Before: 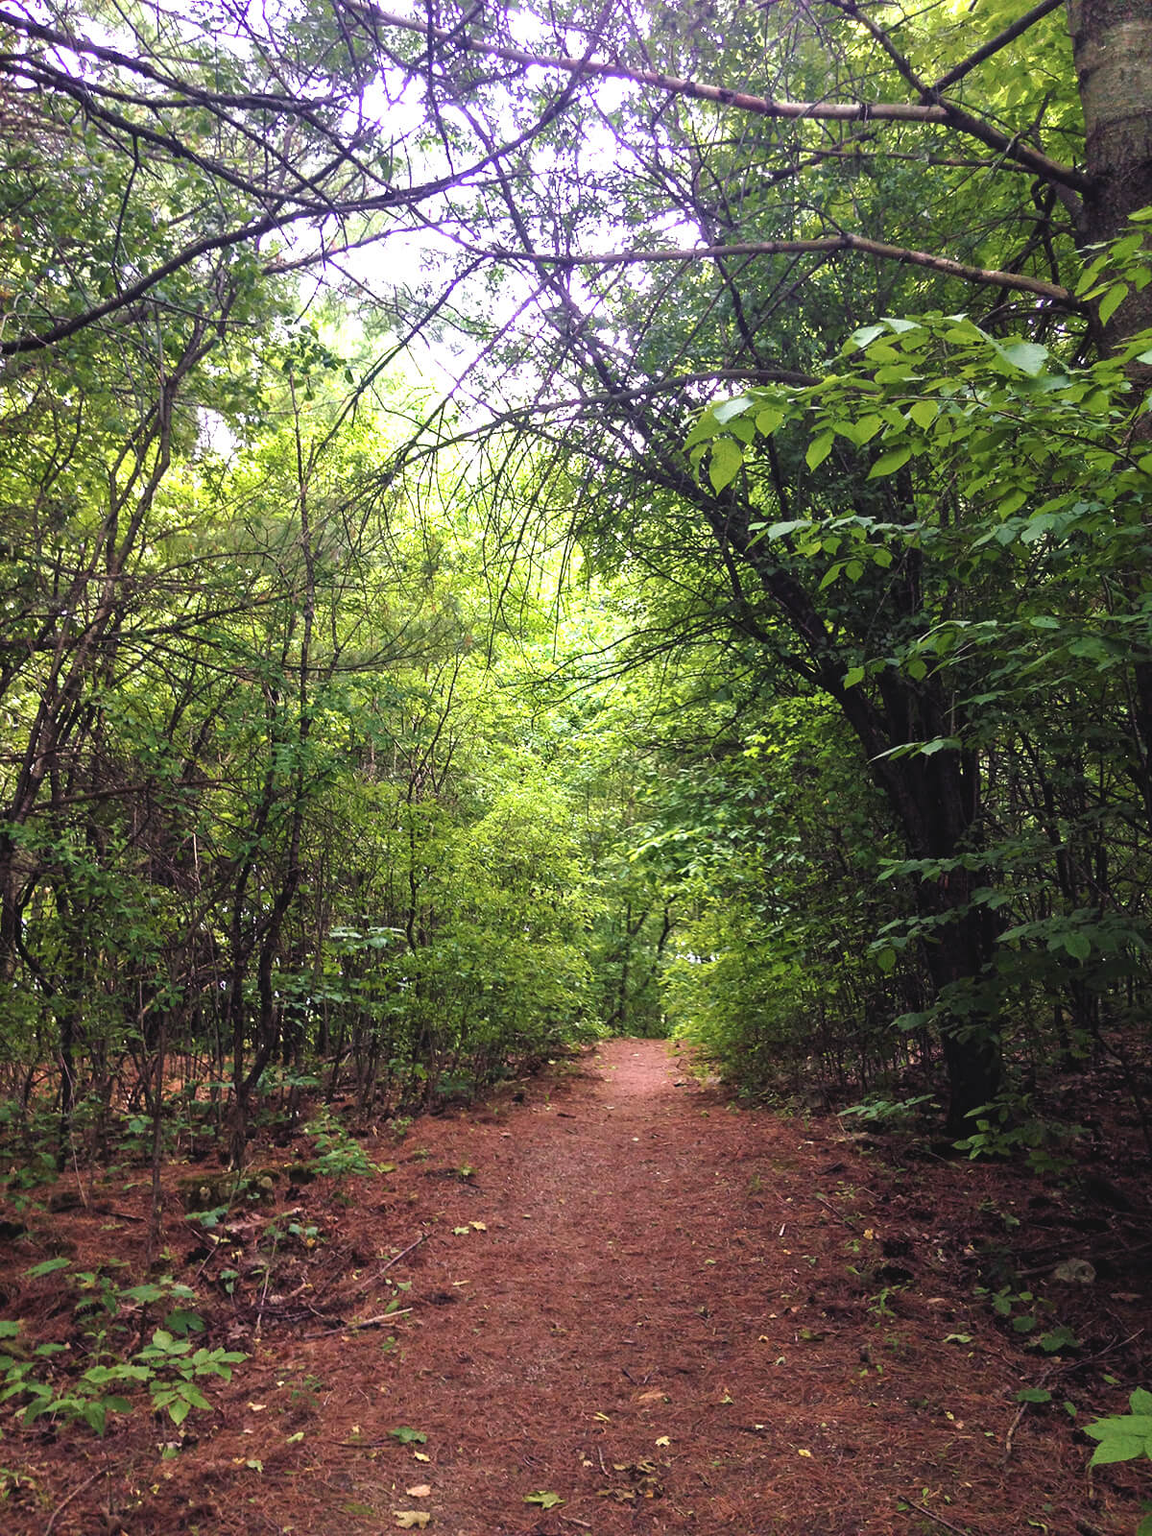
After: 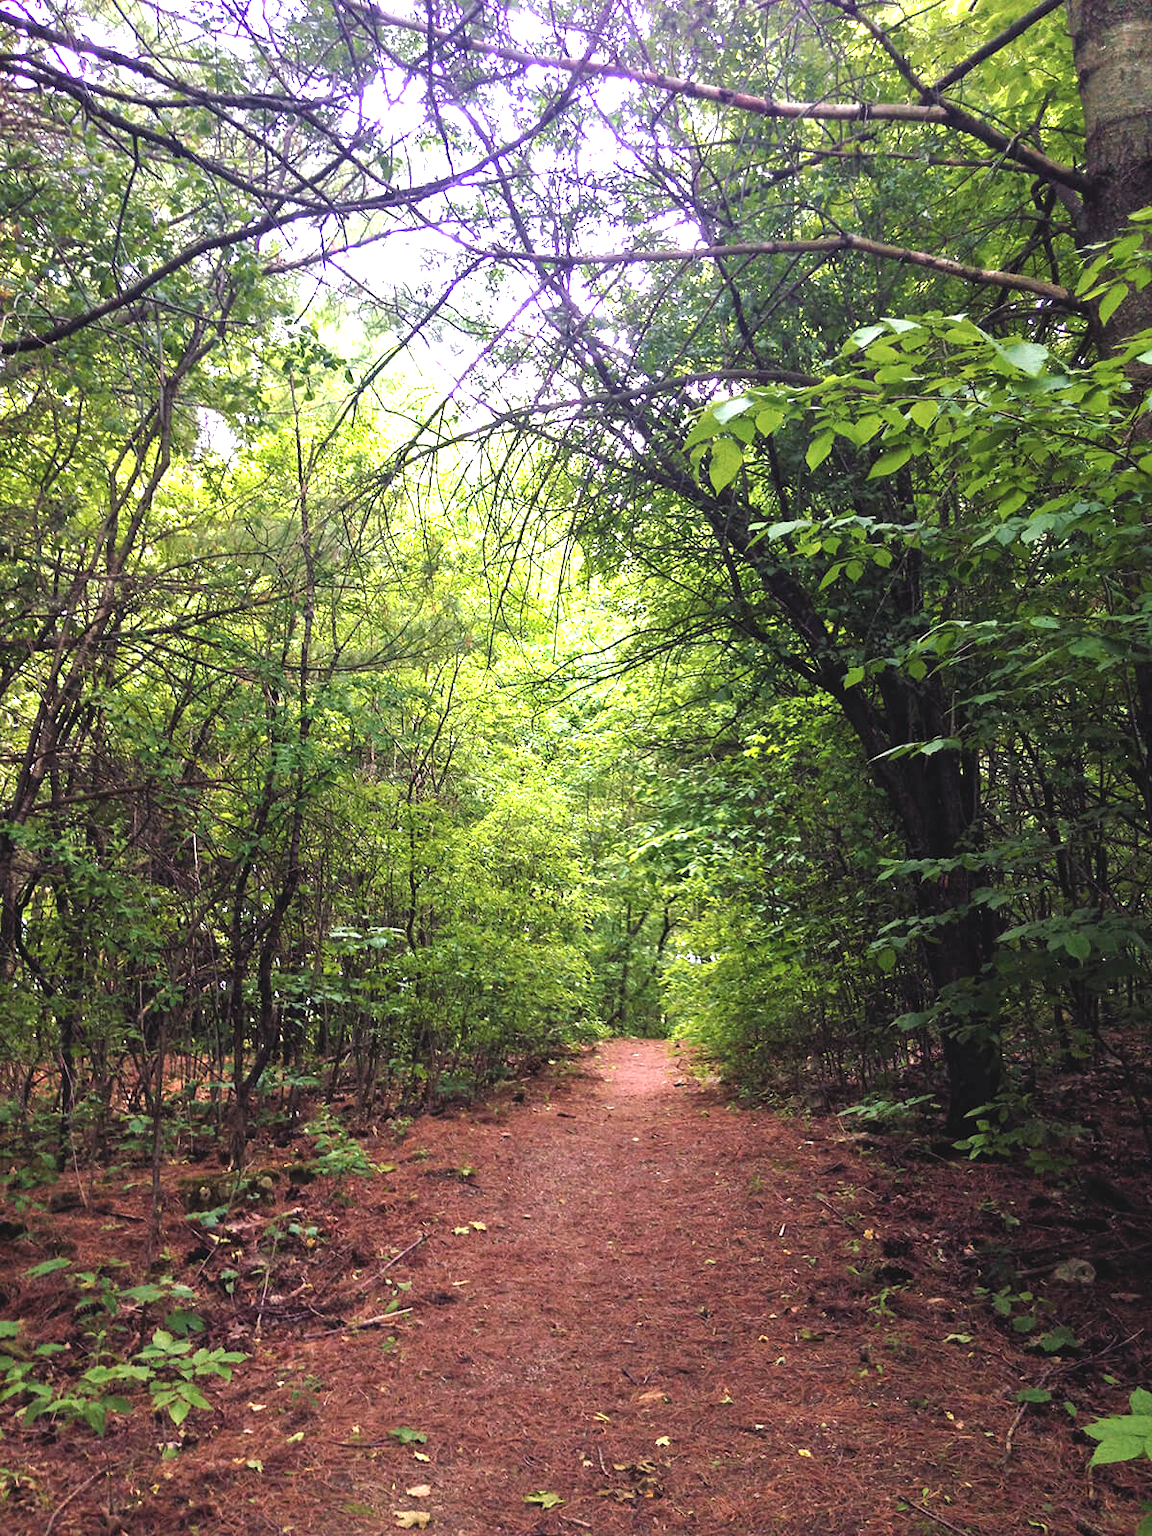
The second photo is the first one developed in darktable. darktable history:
exposure: exposure 0.436 EV, compensate highlight preservation false
